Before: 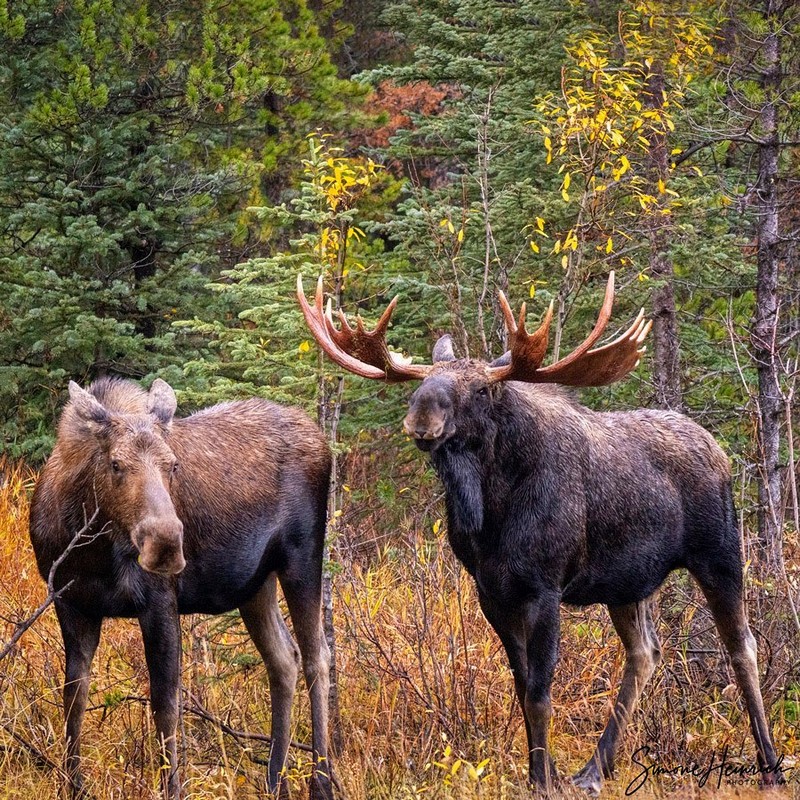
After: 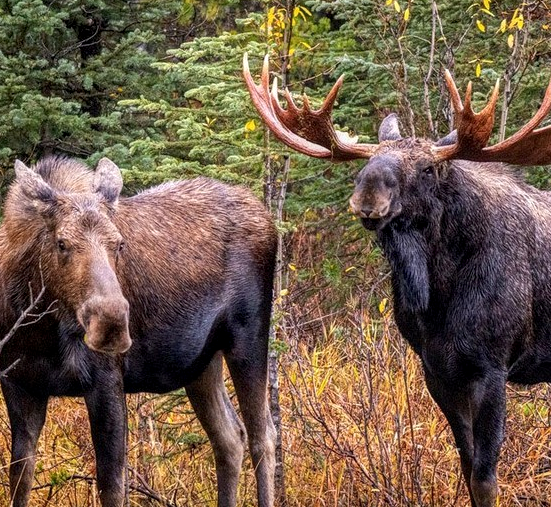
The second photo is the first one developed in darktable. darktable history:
local contrast: on, module defaults
crop: left 6.756%, top 27.686%, right 24.326%, bottom 8.877%
